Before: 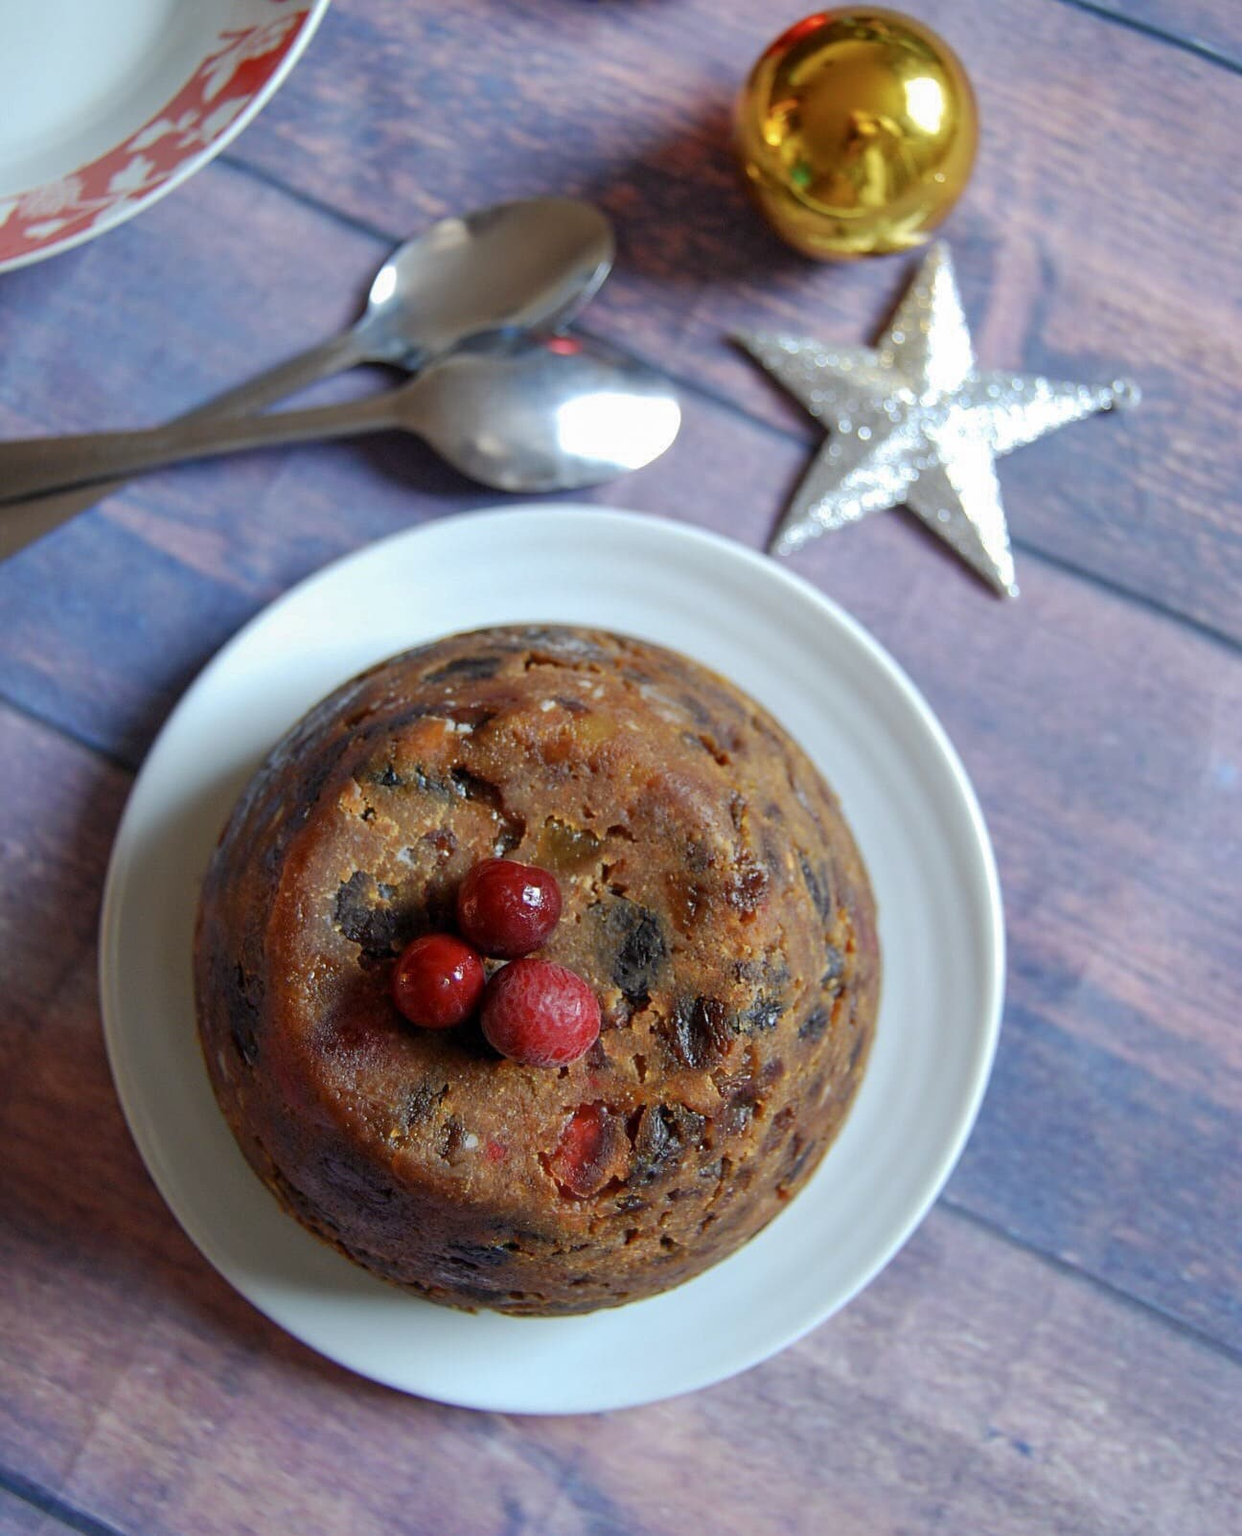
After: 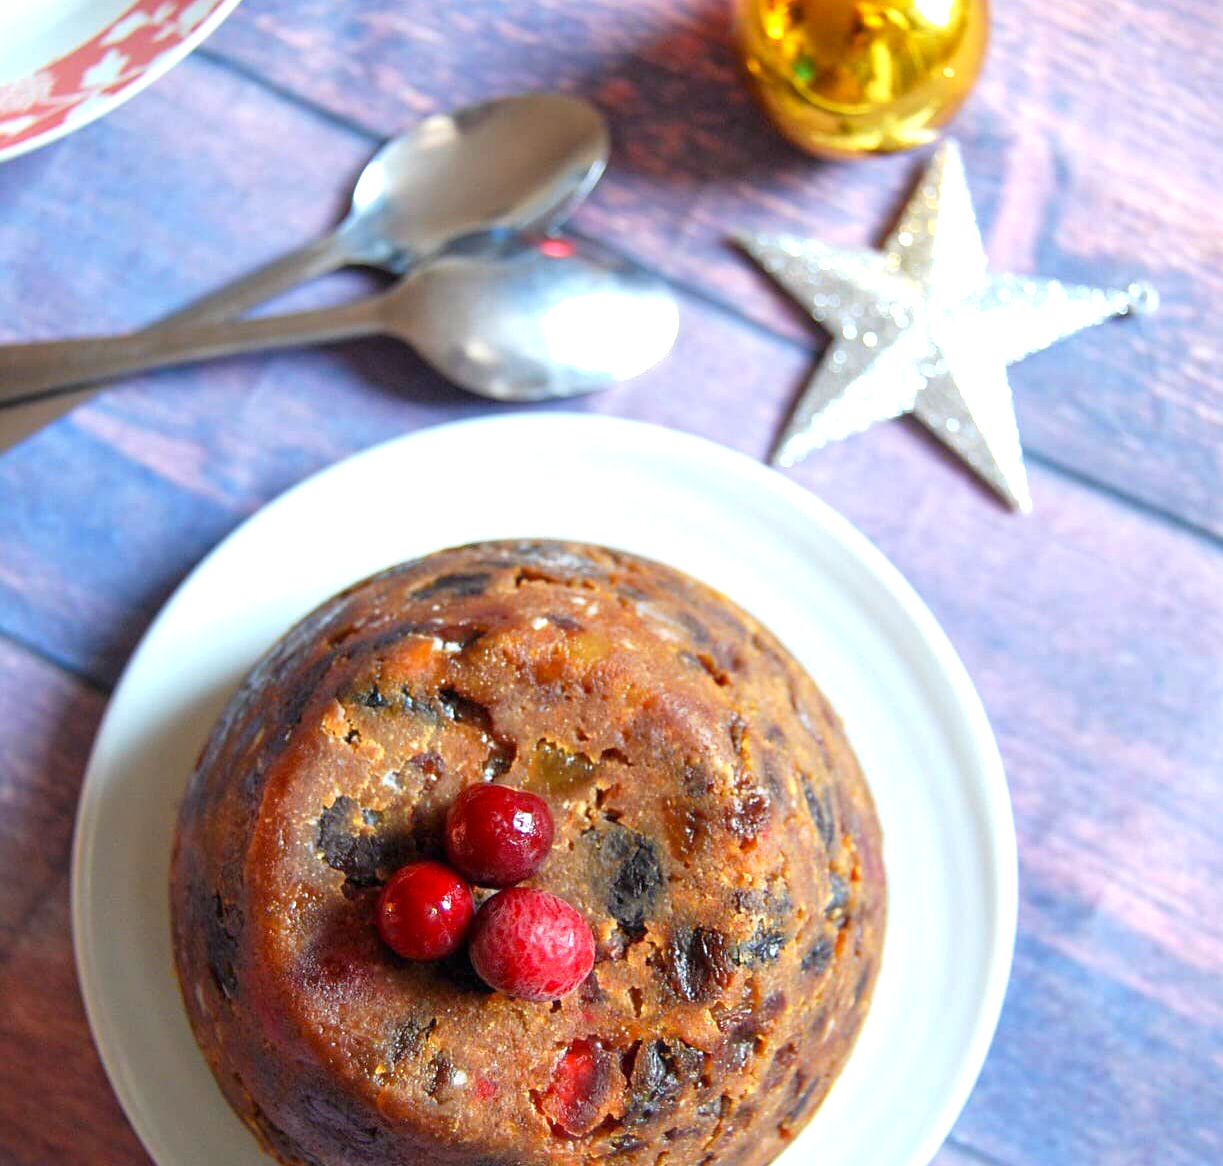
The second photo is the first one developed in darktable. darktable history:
exposure: black level correction 0, exposure 1.001 EV, compensate exposure bias true, compensate highlight preservation false
crop: left 2.506%, top 7.063%, right 3.08%, bottom 20.15%
